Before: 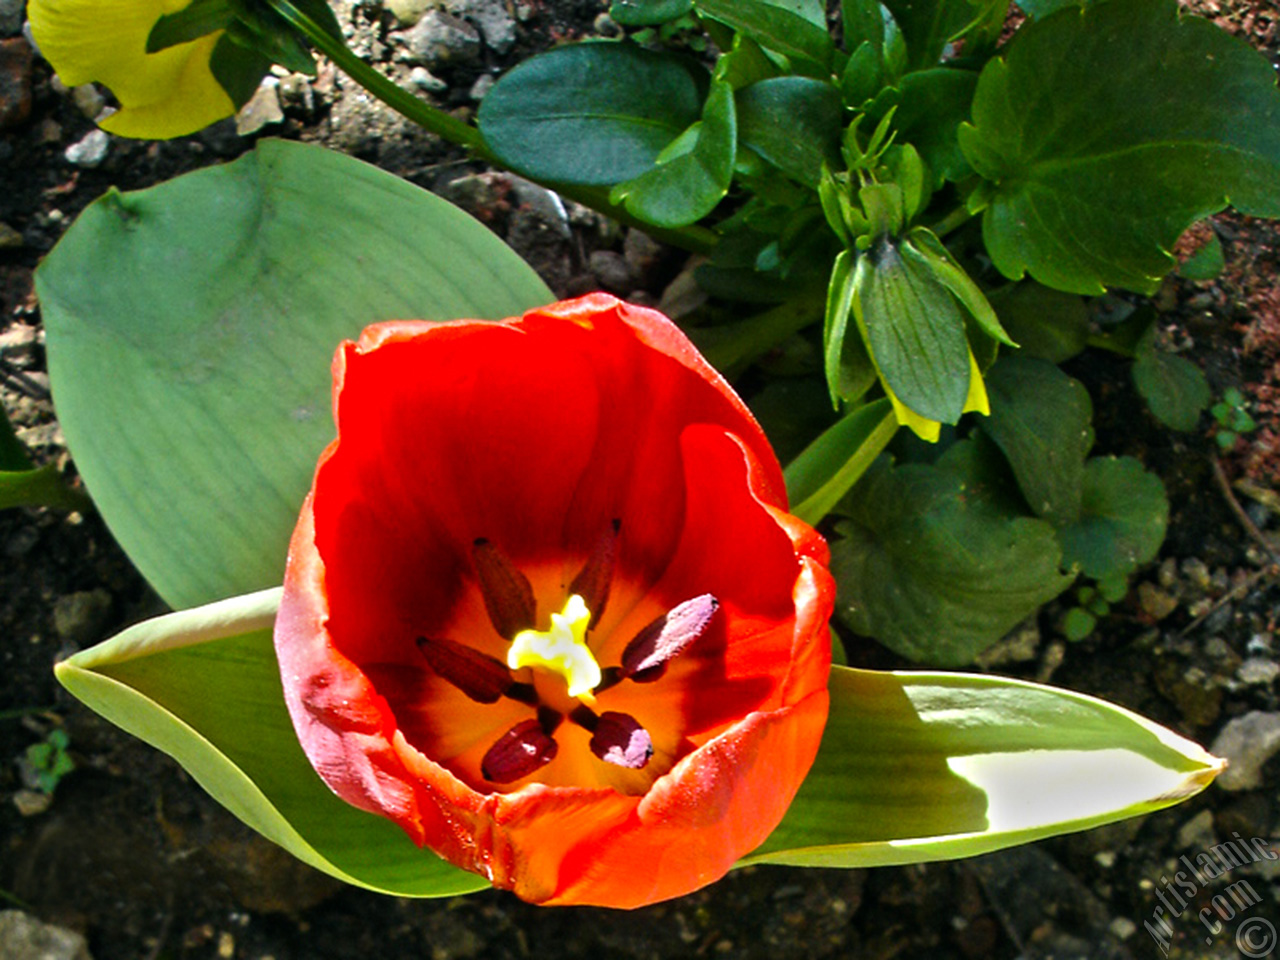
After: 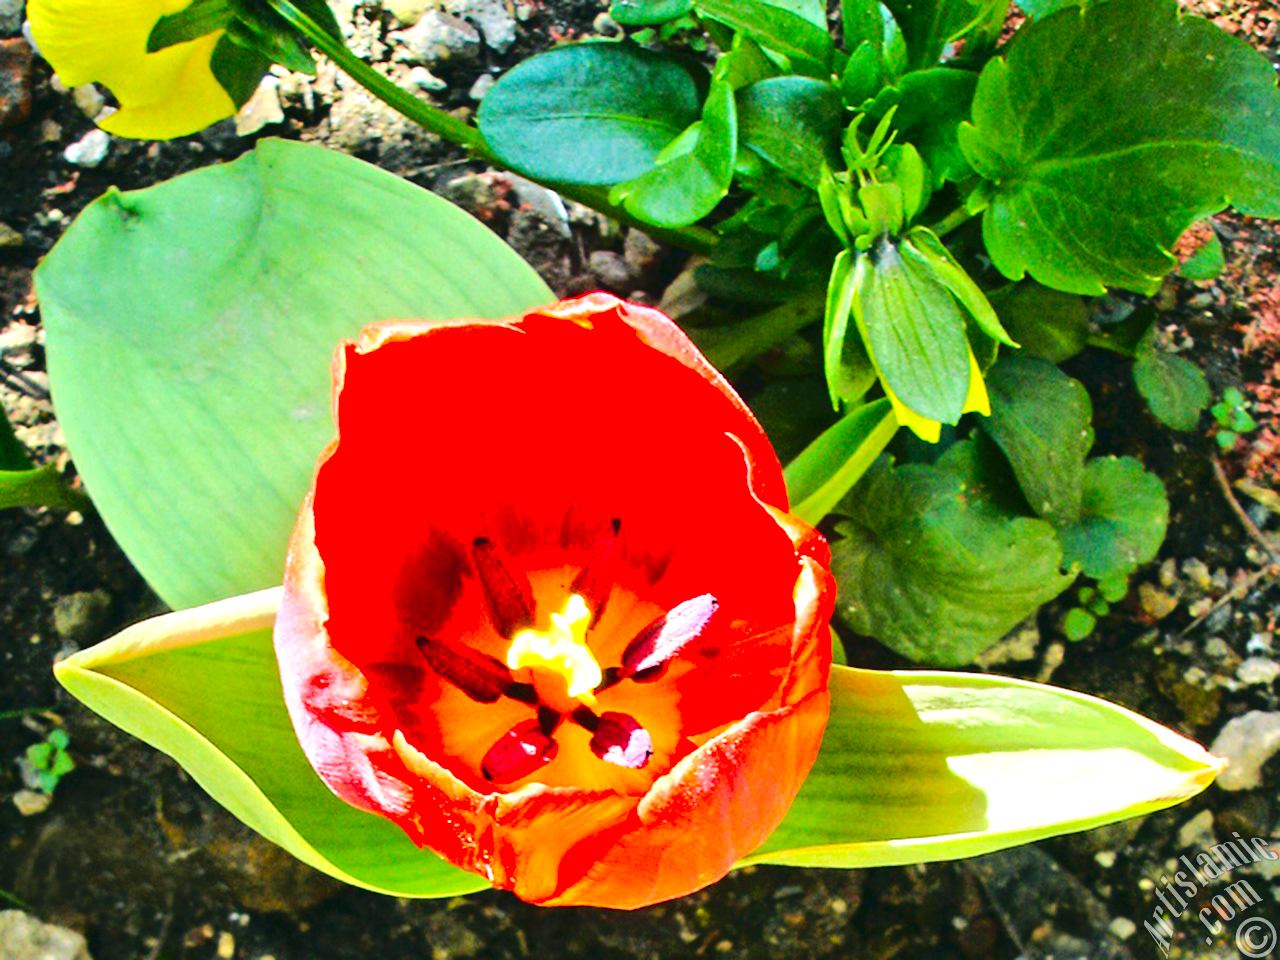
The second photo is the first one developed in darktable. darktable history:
tone curve: curves: ch0 [(0.014, 0.013) (0.088, 0.043) (0.208, 0.176) (0.257, 0.267) (0.406, 0.483) (0.489, 0.556) (0.667, 0.73) (0.793, 0.851) (0.994, 0.974)]; ch1 [(0, 0) (0.161, 0.092) (0.35, 0.33) (0.392, 0.392) (0.457, 0.467) (0.505, 0.497) (0.537, 0.518) (0.553, 0.53) (0.58, 0.567) (0.739, 0.697) (1, 1)]; ch2 [(0, 0) (0.346, 0.362) (0.448, 0.419) (0.502, 0.499) (0.533, 0.517) (0.556, 0.533) (0.629, 0.619) (0.717, 0.678) (1, 1)], color space Lab, linked channels, preserve colors none
levels: levels [0.008, 0.318, 0.836]
